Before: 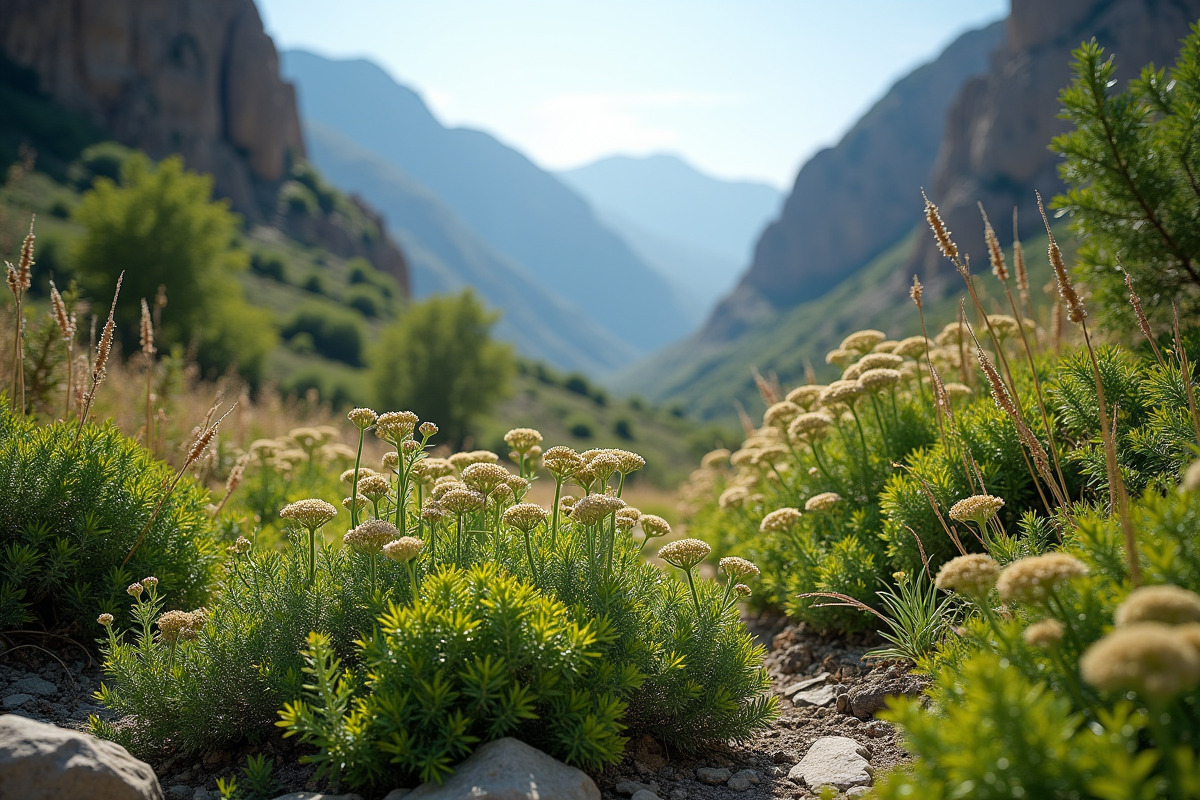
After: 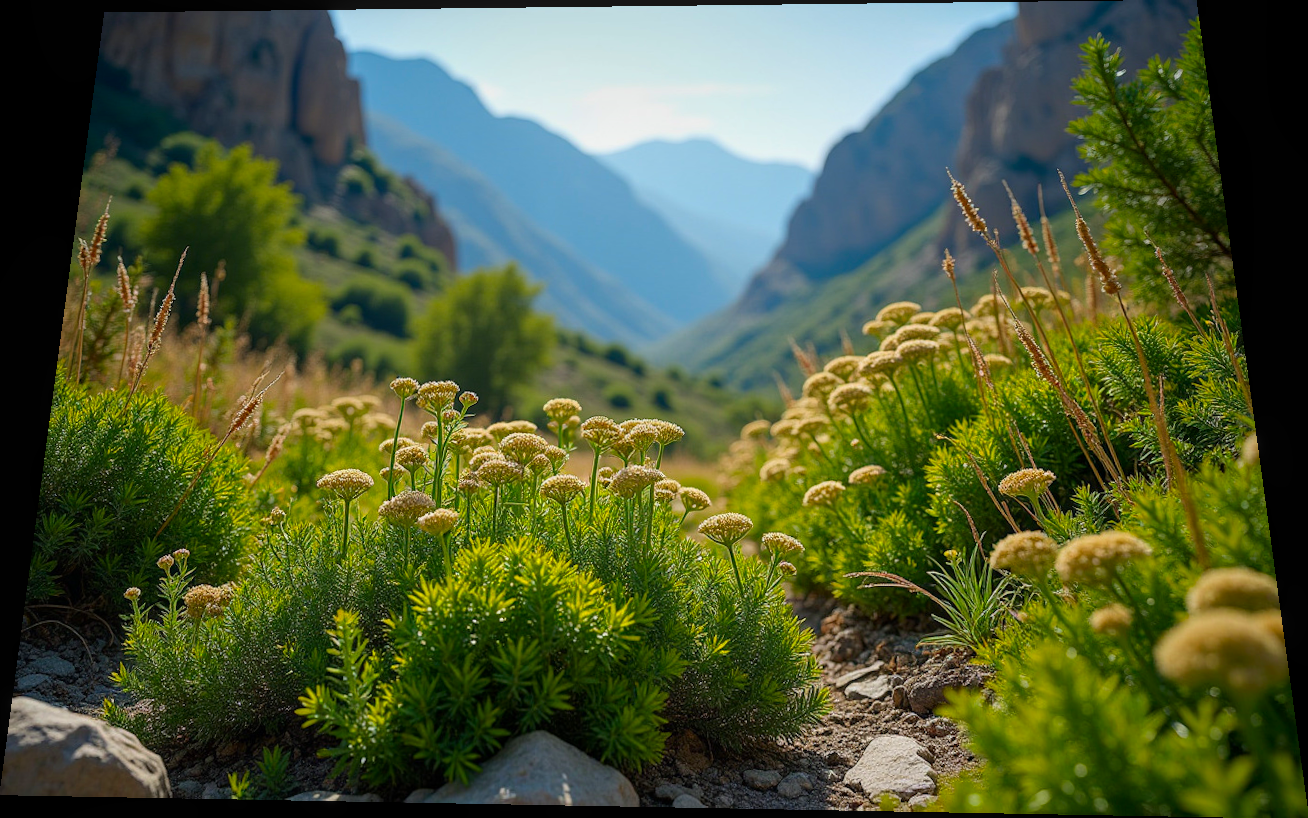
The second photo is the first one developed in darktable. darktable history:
contrast brightness saturation: brightness -0.02, saturation 0.35
rotate and perspective: rotation 0.128°, lens shift (vertical) -0.181, lens shift (horizontal) -0.044, shear 0.001, automatic cropping off
local contrast: detail 110%
